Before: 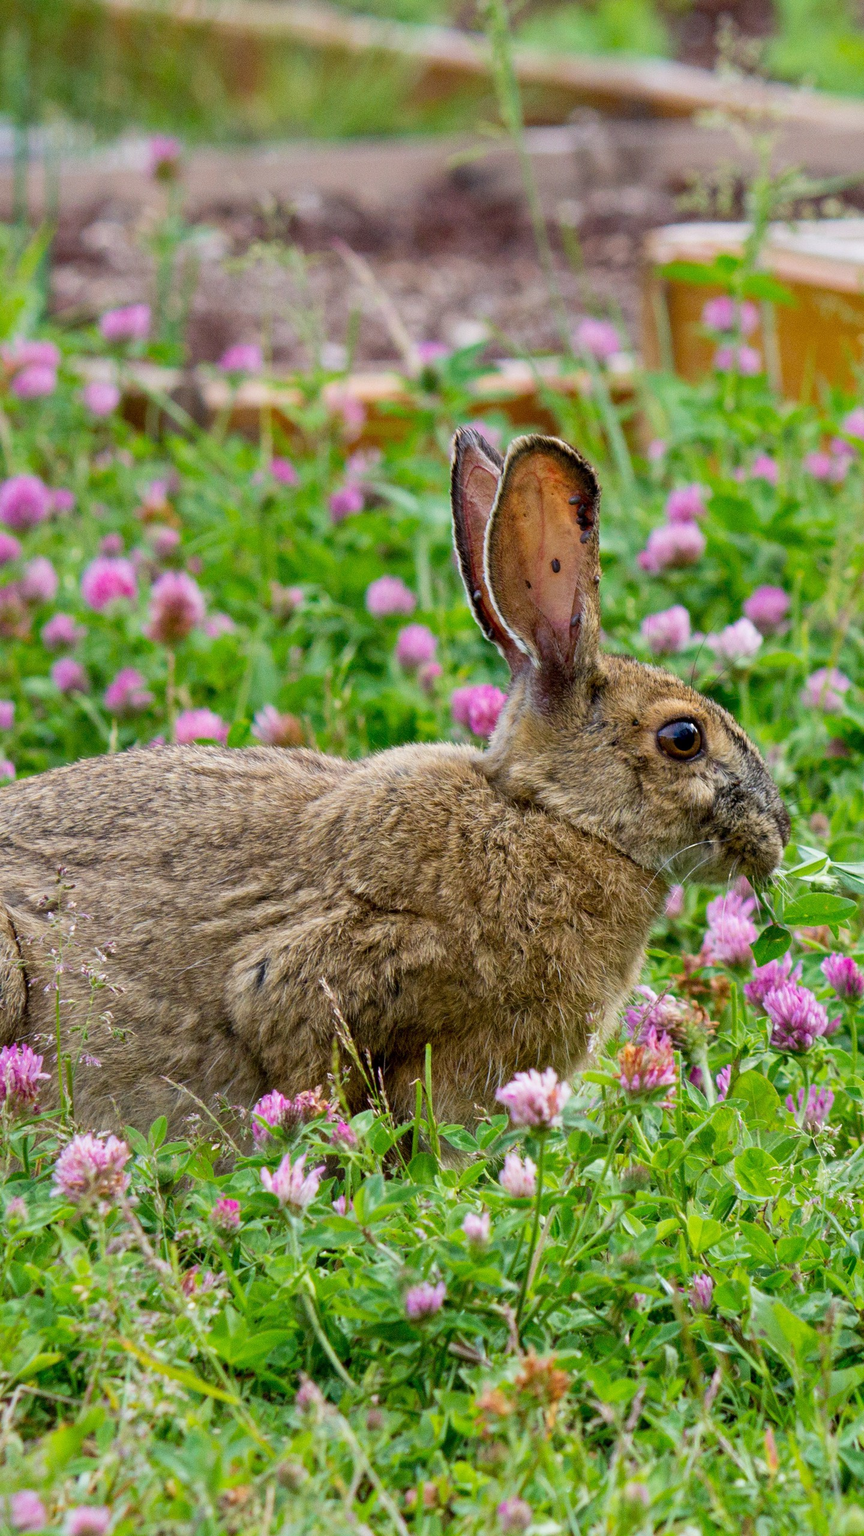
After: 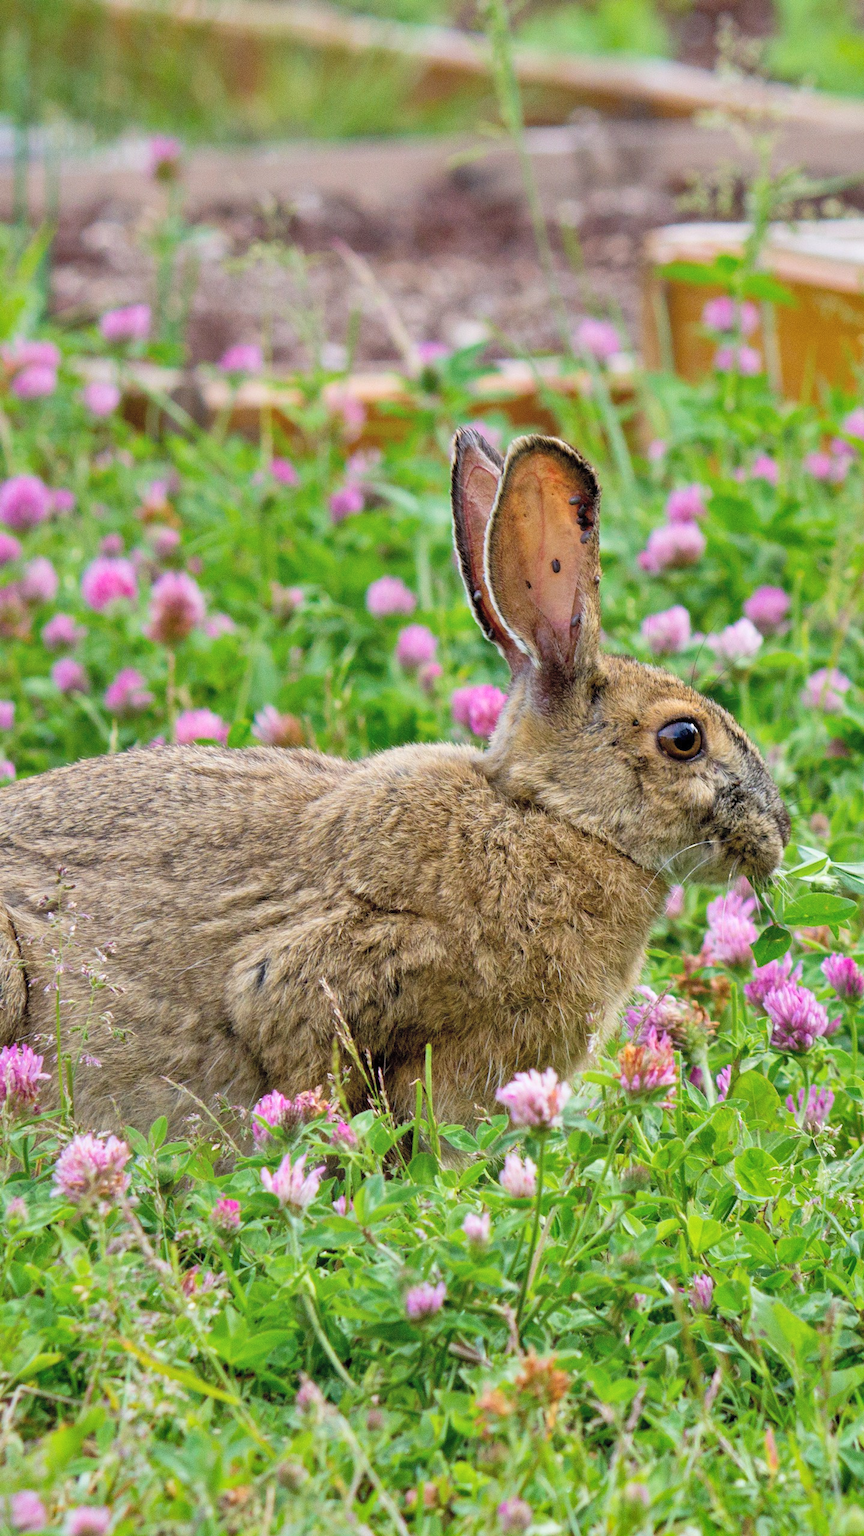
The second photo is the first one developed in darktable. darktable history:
shadows and highlights: white point adjustment 0.985, soften with gaussian
contrast brightness saturation: brightness 0.152
